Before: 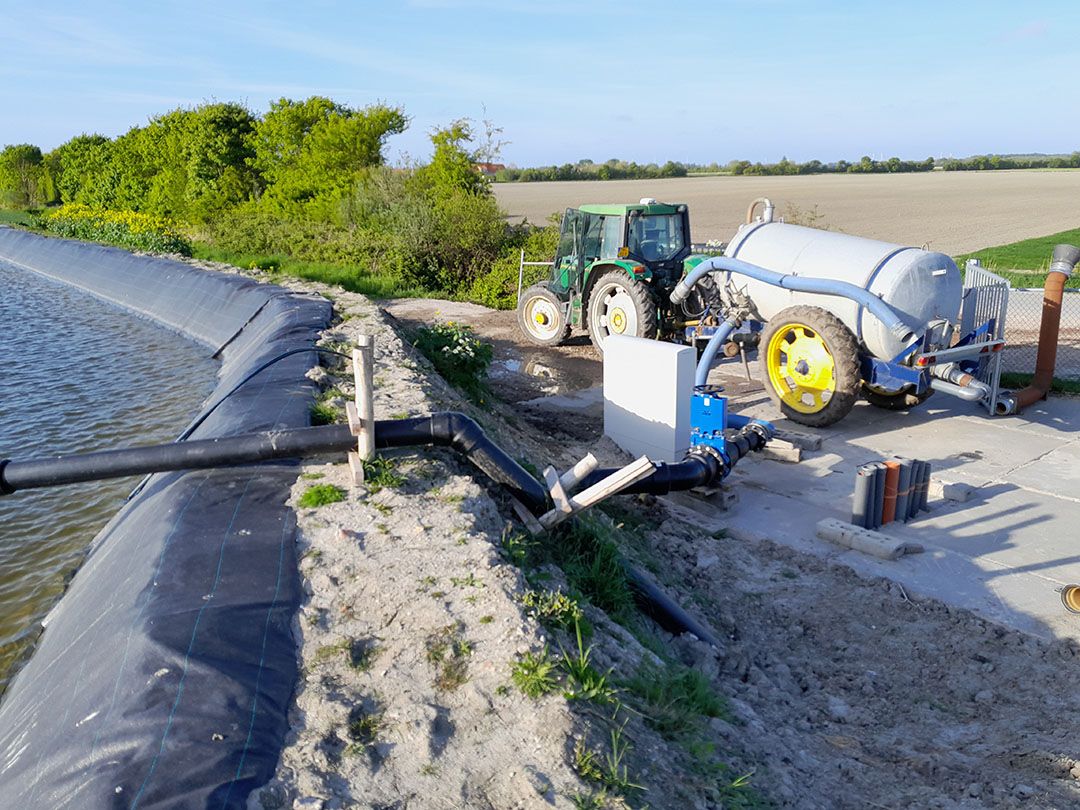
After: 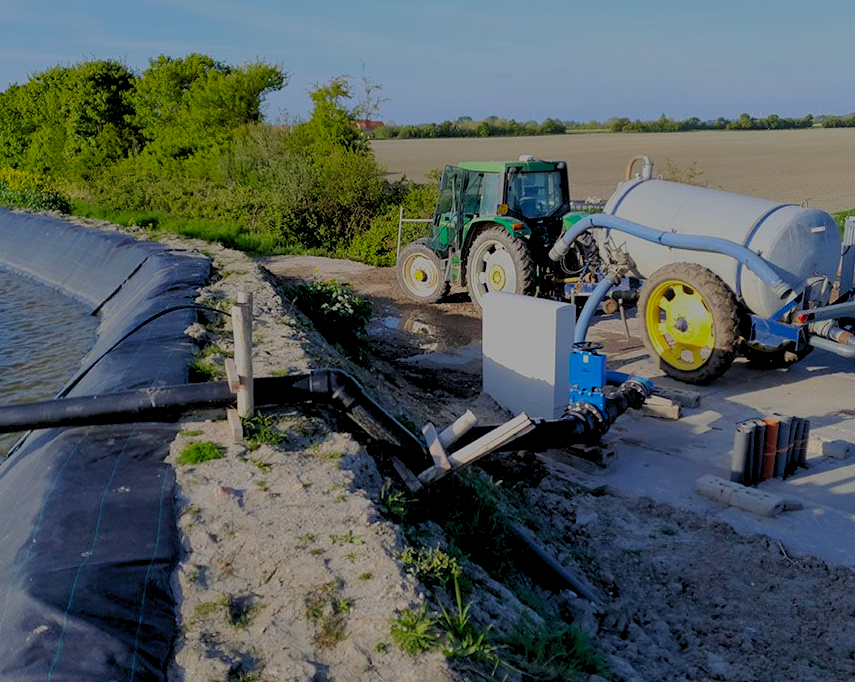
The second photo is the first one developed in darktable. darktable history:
crop: left 11.225%, top 5.381%, right 9.565%, bottom 10.314%
velvia: on, module defaults
levels: levels [0.036, 0.364, 0.827]
exposure: exposure -2.446 EV, compensate highlight preservation false
